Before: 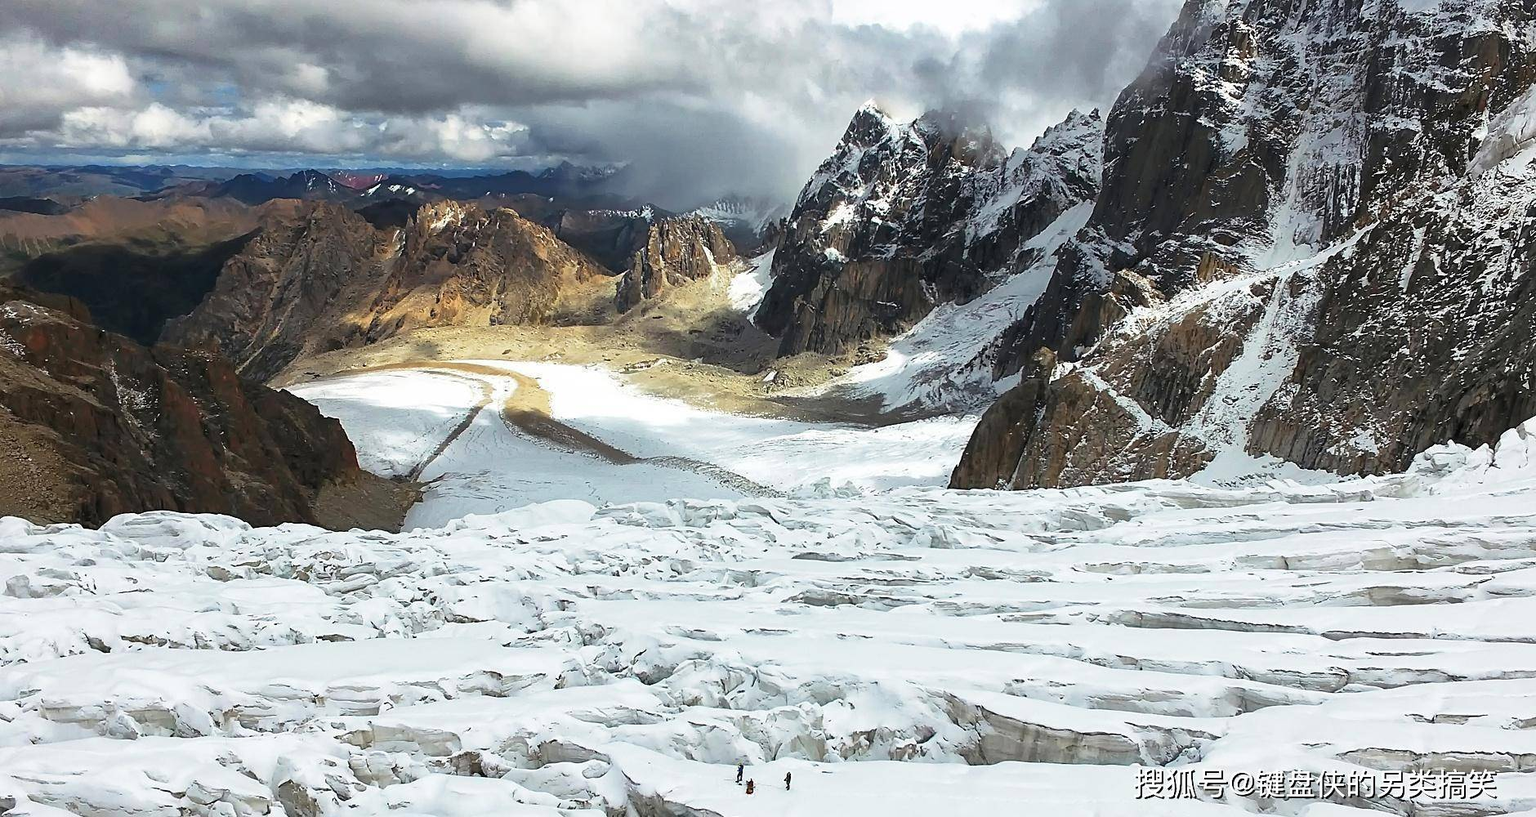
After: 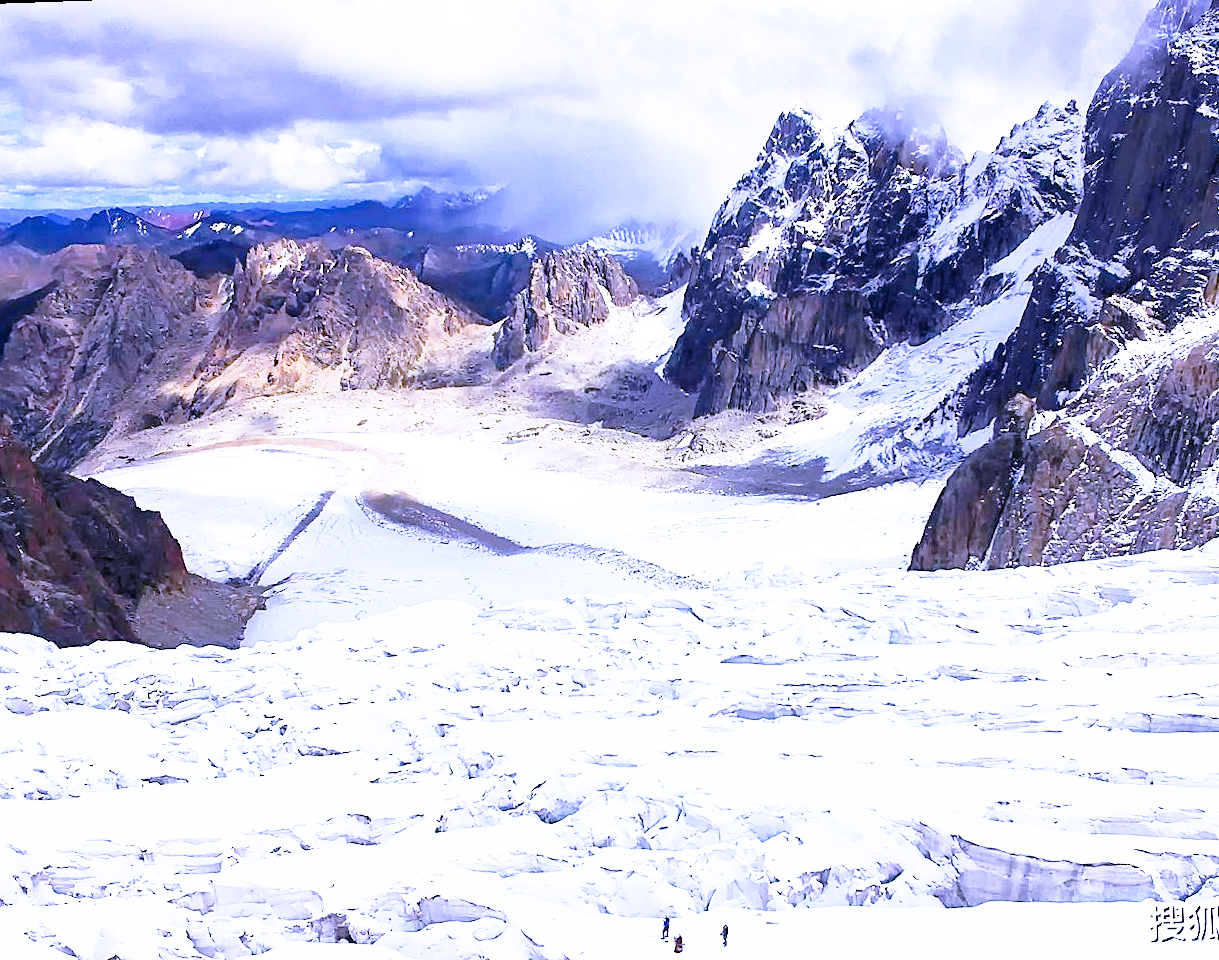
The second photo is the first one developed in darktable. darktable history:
exposure: black level correction 0.001, compensate highlight preservation false
white balance: red 0.98, blue 1.61
crop and rotate: left 12.648%, right 20.685%
base curve: curves: ch0 [(0, 0) (0.012, 0.01) (0.073, 0.168) (0.31, 0.711) (0.645, 0.957) (1, 1)], preserve colors none
rotate and perspective: rotation -2°, crop left 0.022, crop right 0.978, crop top 0.049, crop bottom 0.951
